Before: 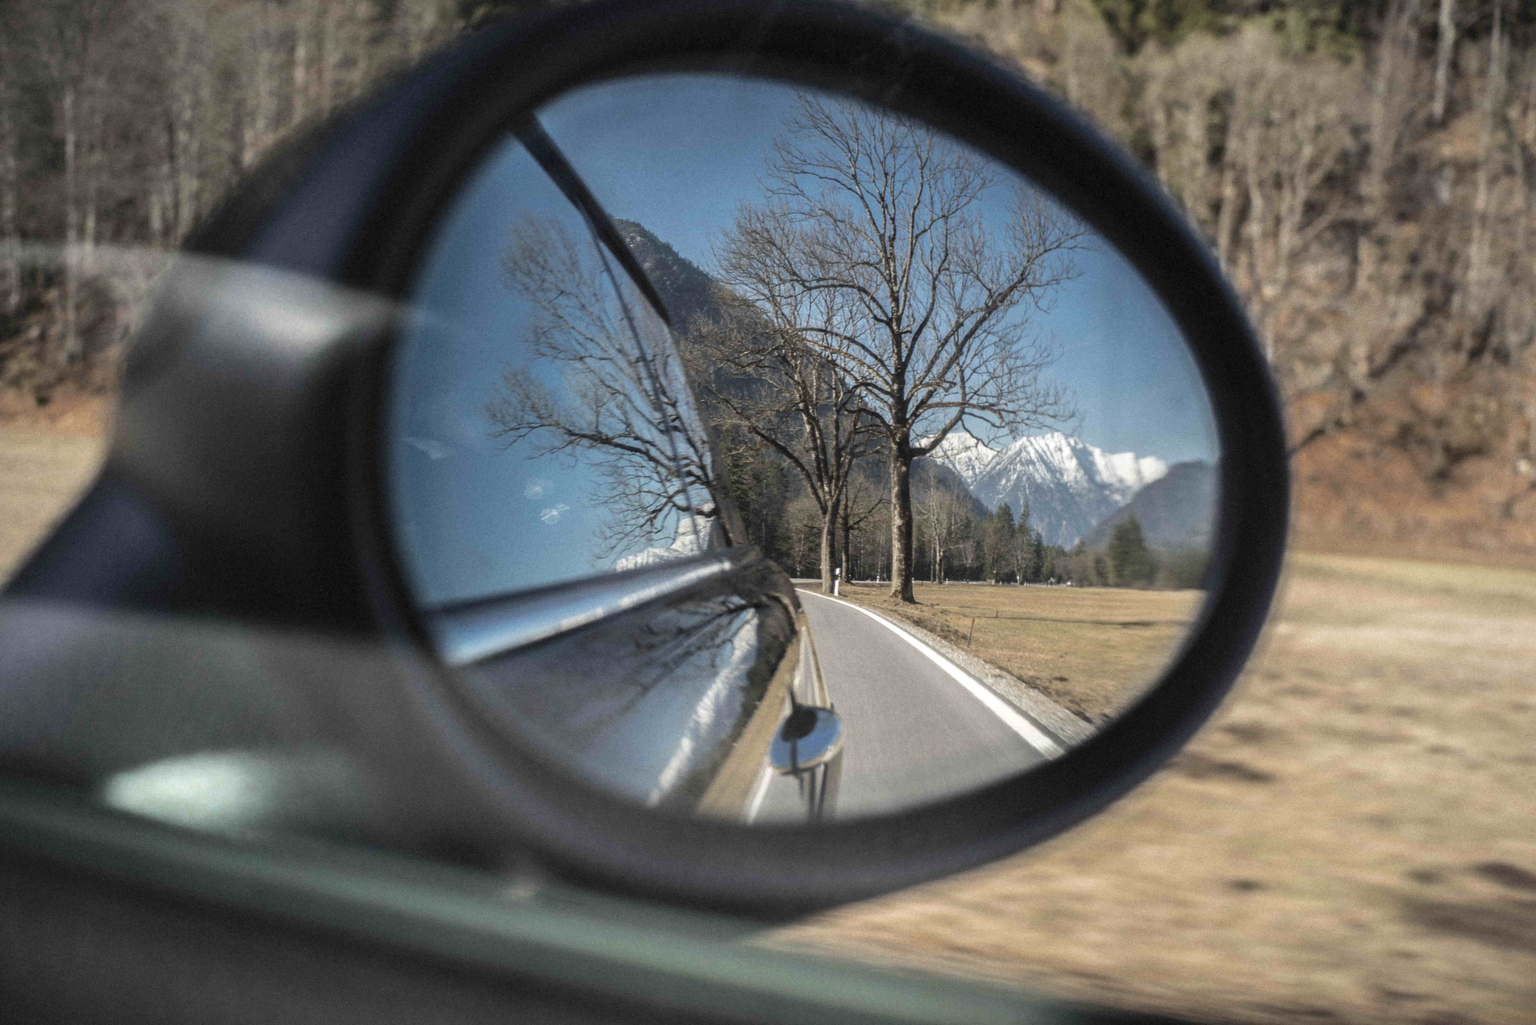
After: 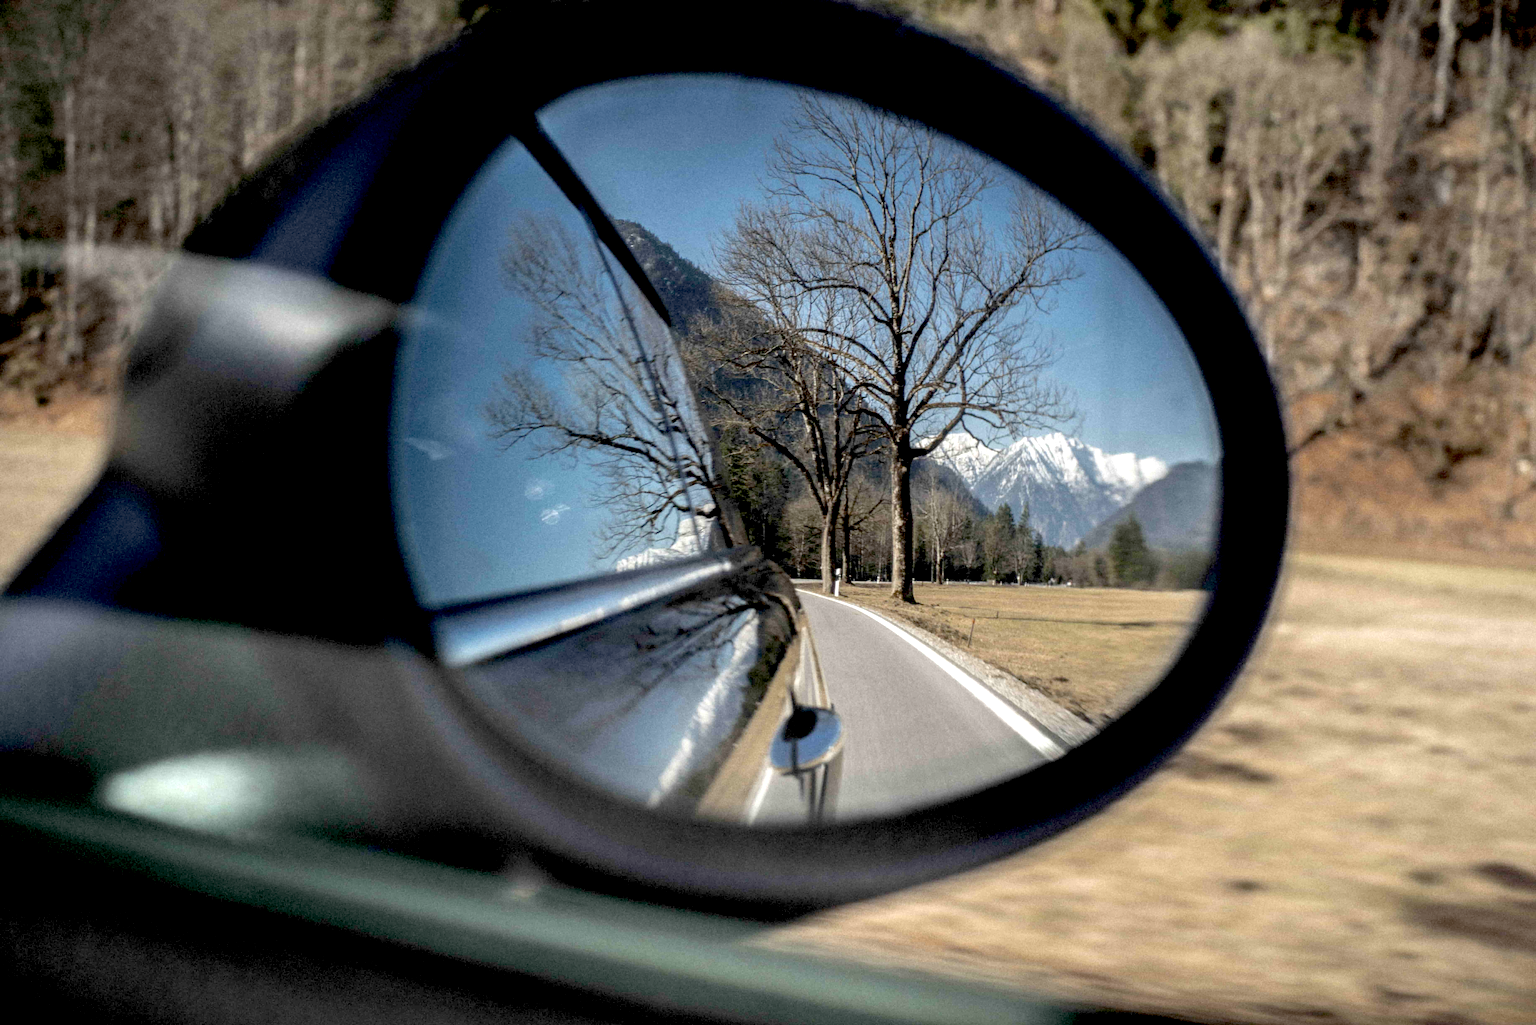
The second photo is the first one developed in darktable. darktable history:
exposure: black level correction 0.03, exposure 0.33 EV, compensate highlight preservation false
